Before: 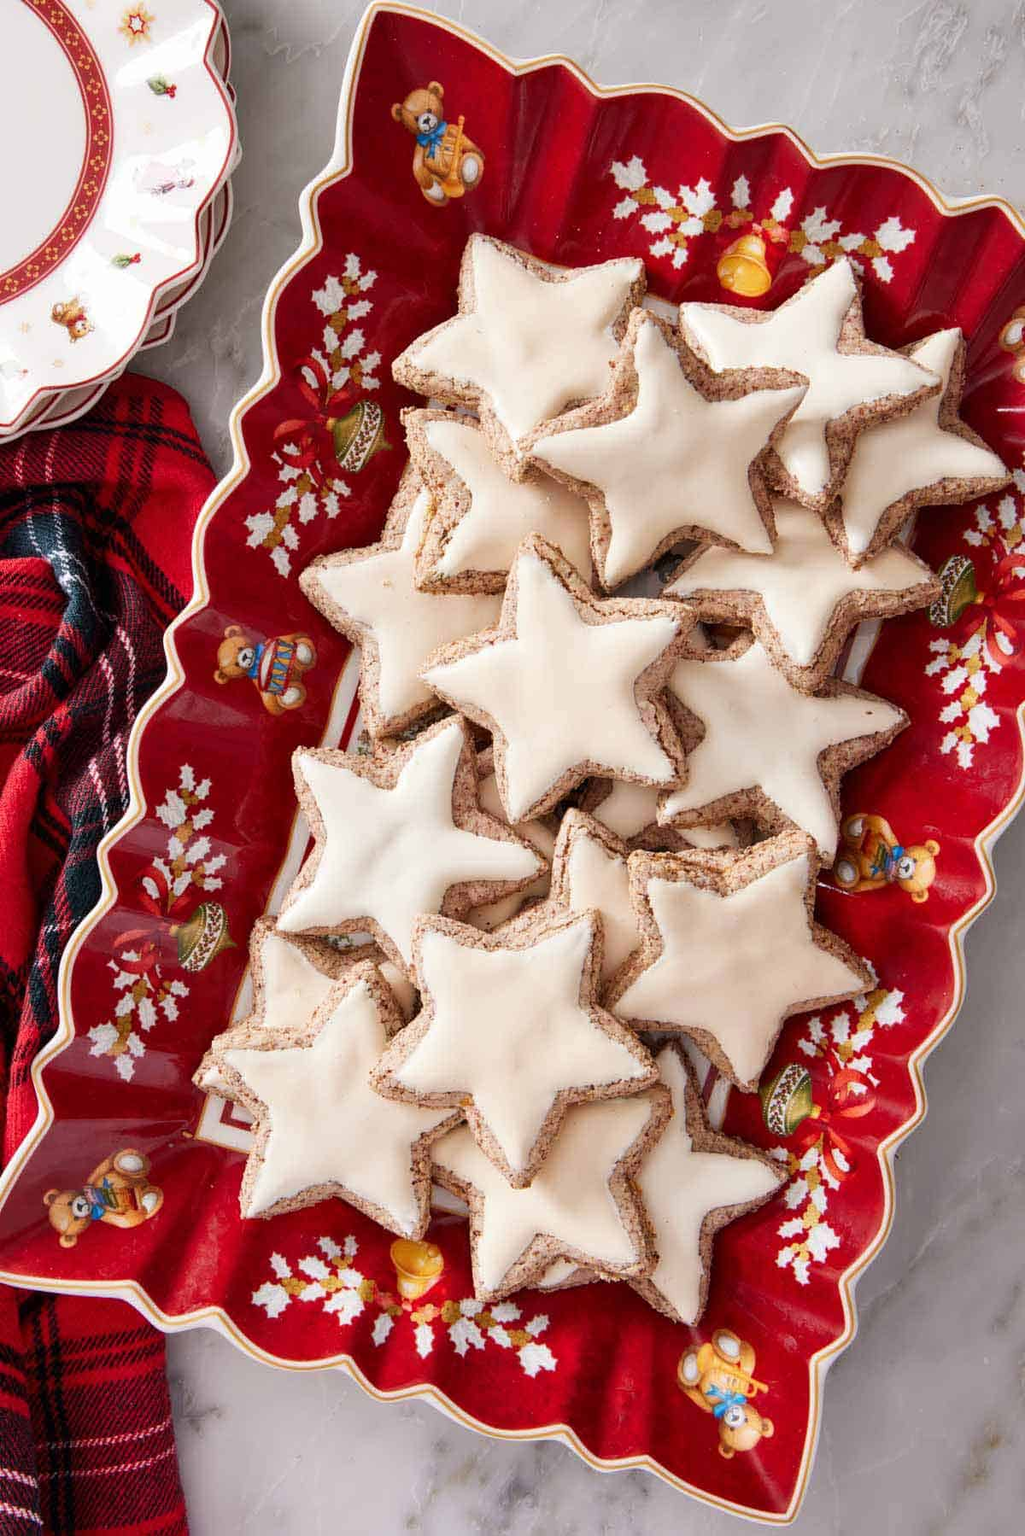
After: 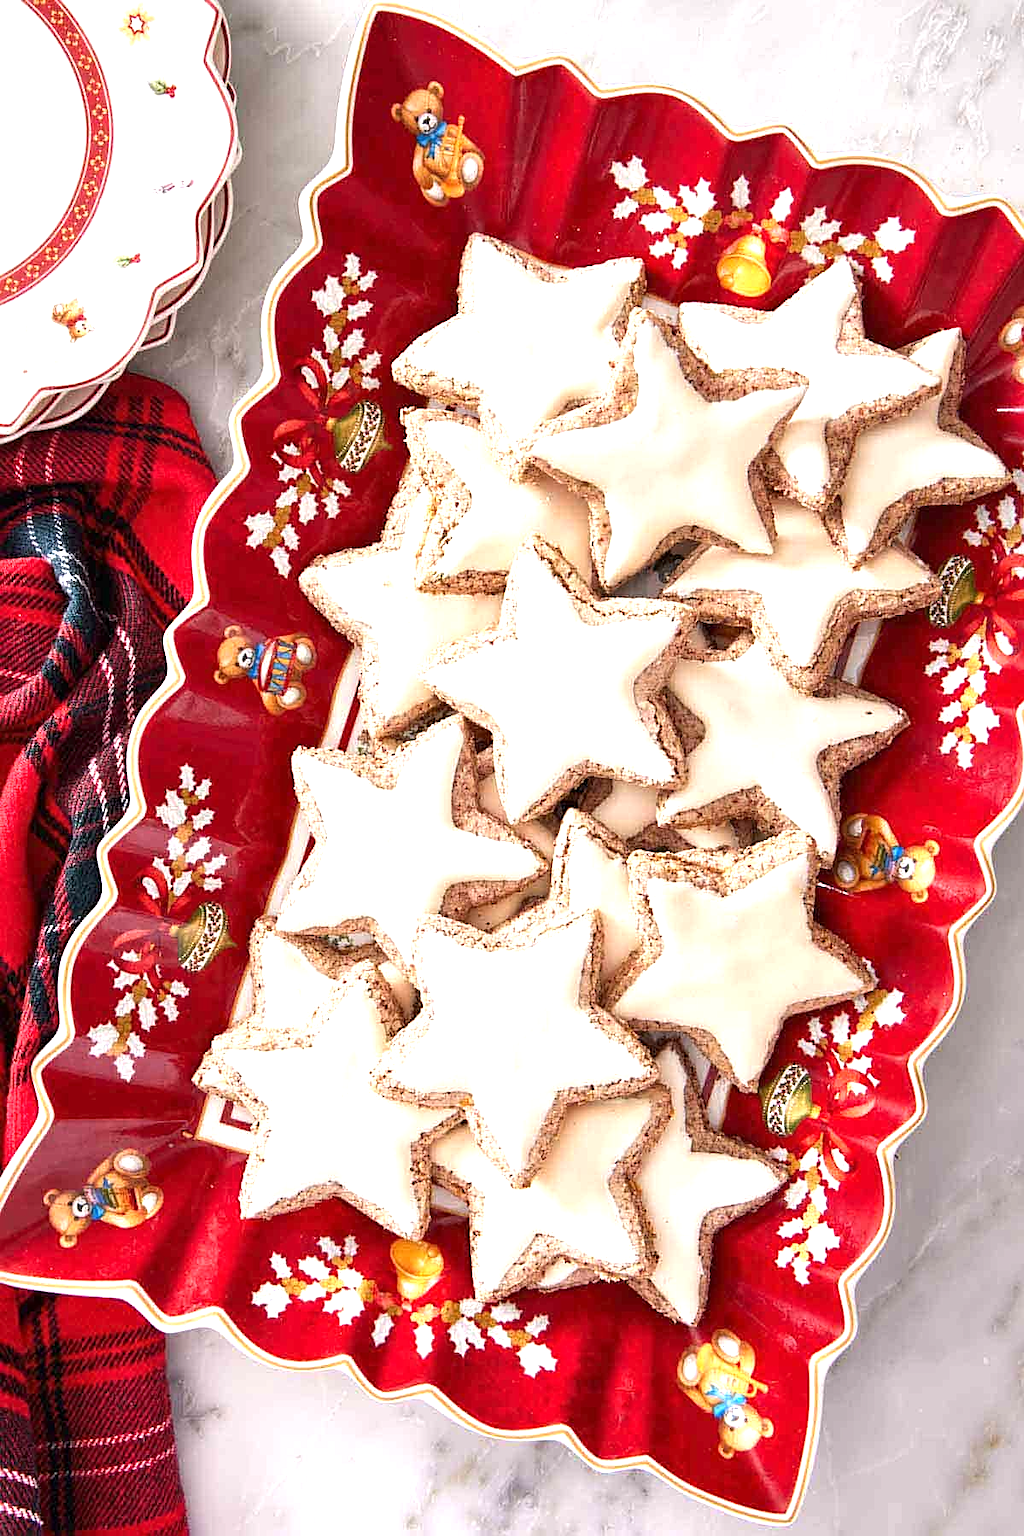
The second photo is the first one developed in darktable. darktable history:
exposure: exposure 0.943 EV, compensate highlight preservation false
sharpen: on, module defaults
